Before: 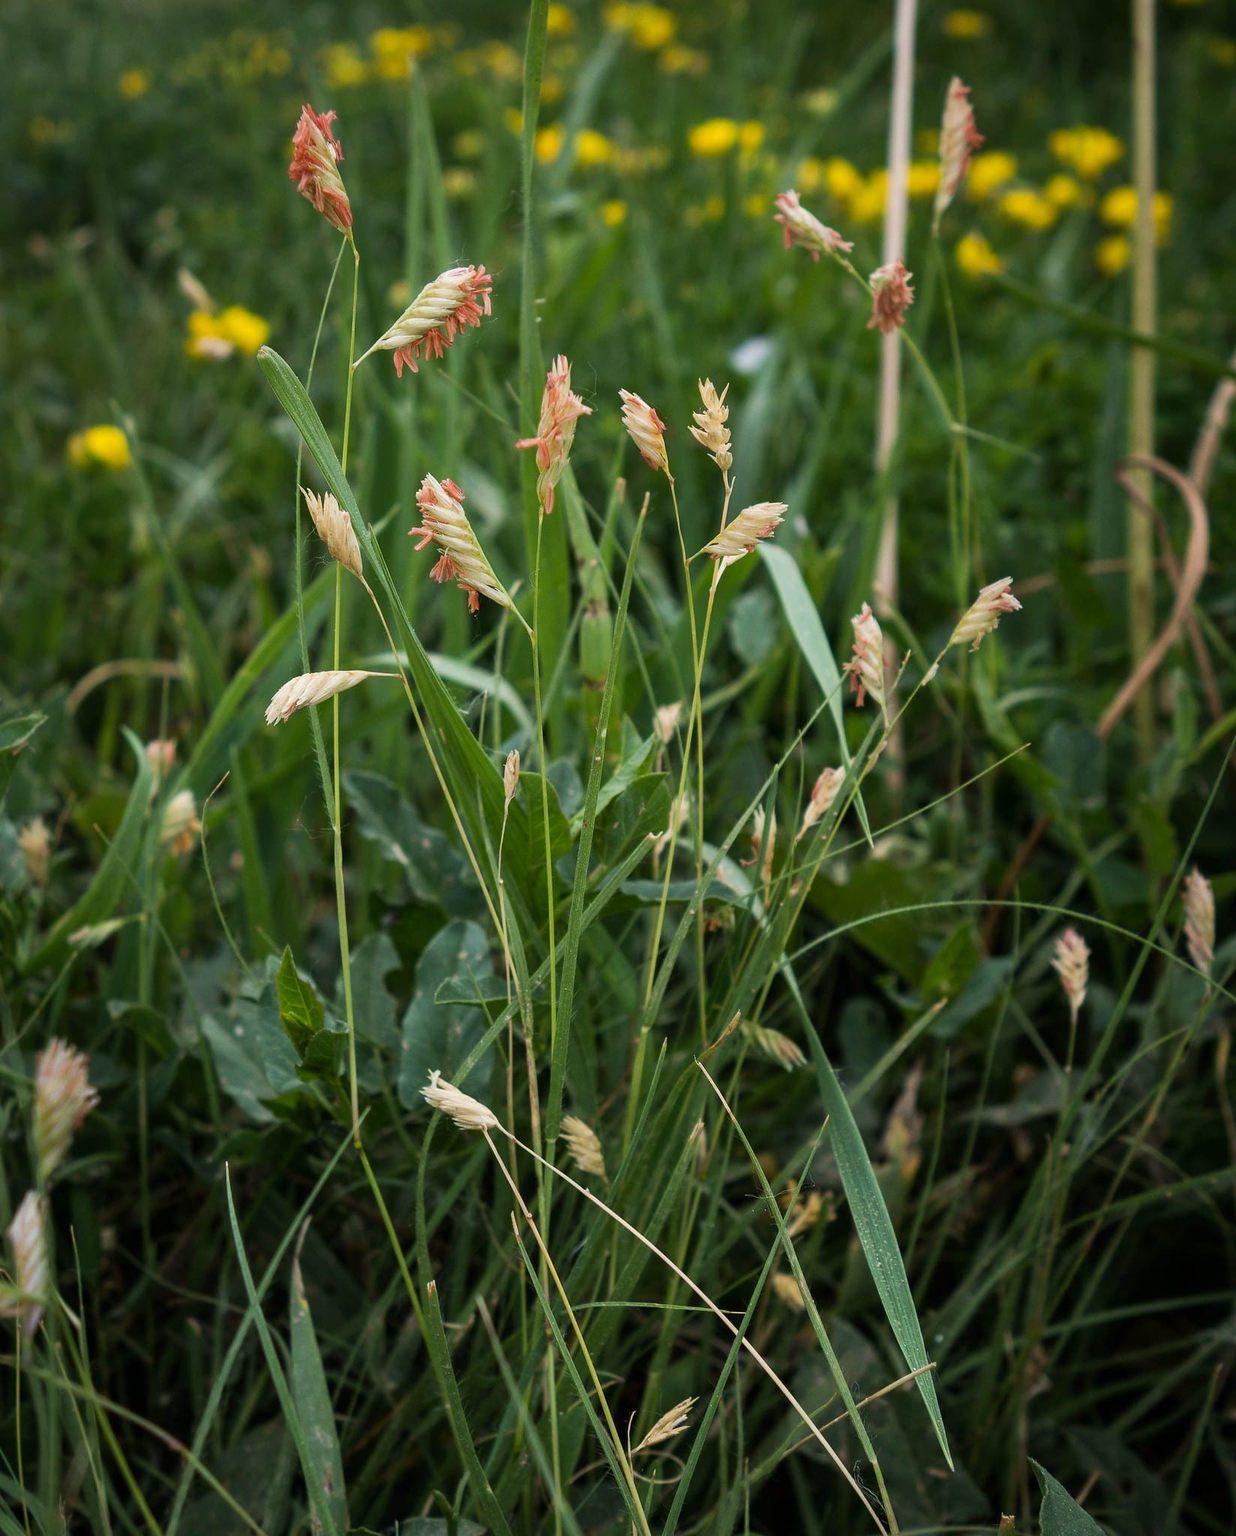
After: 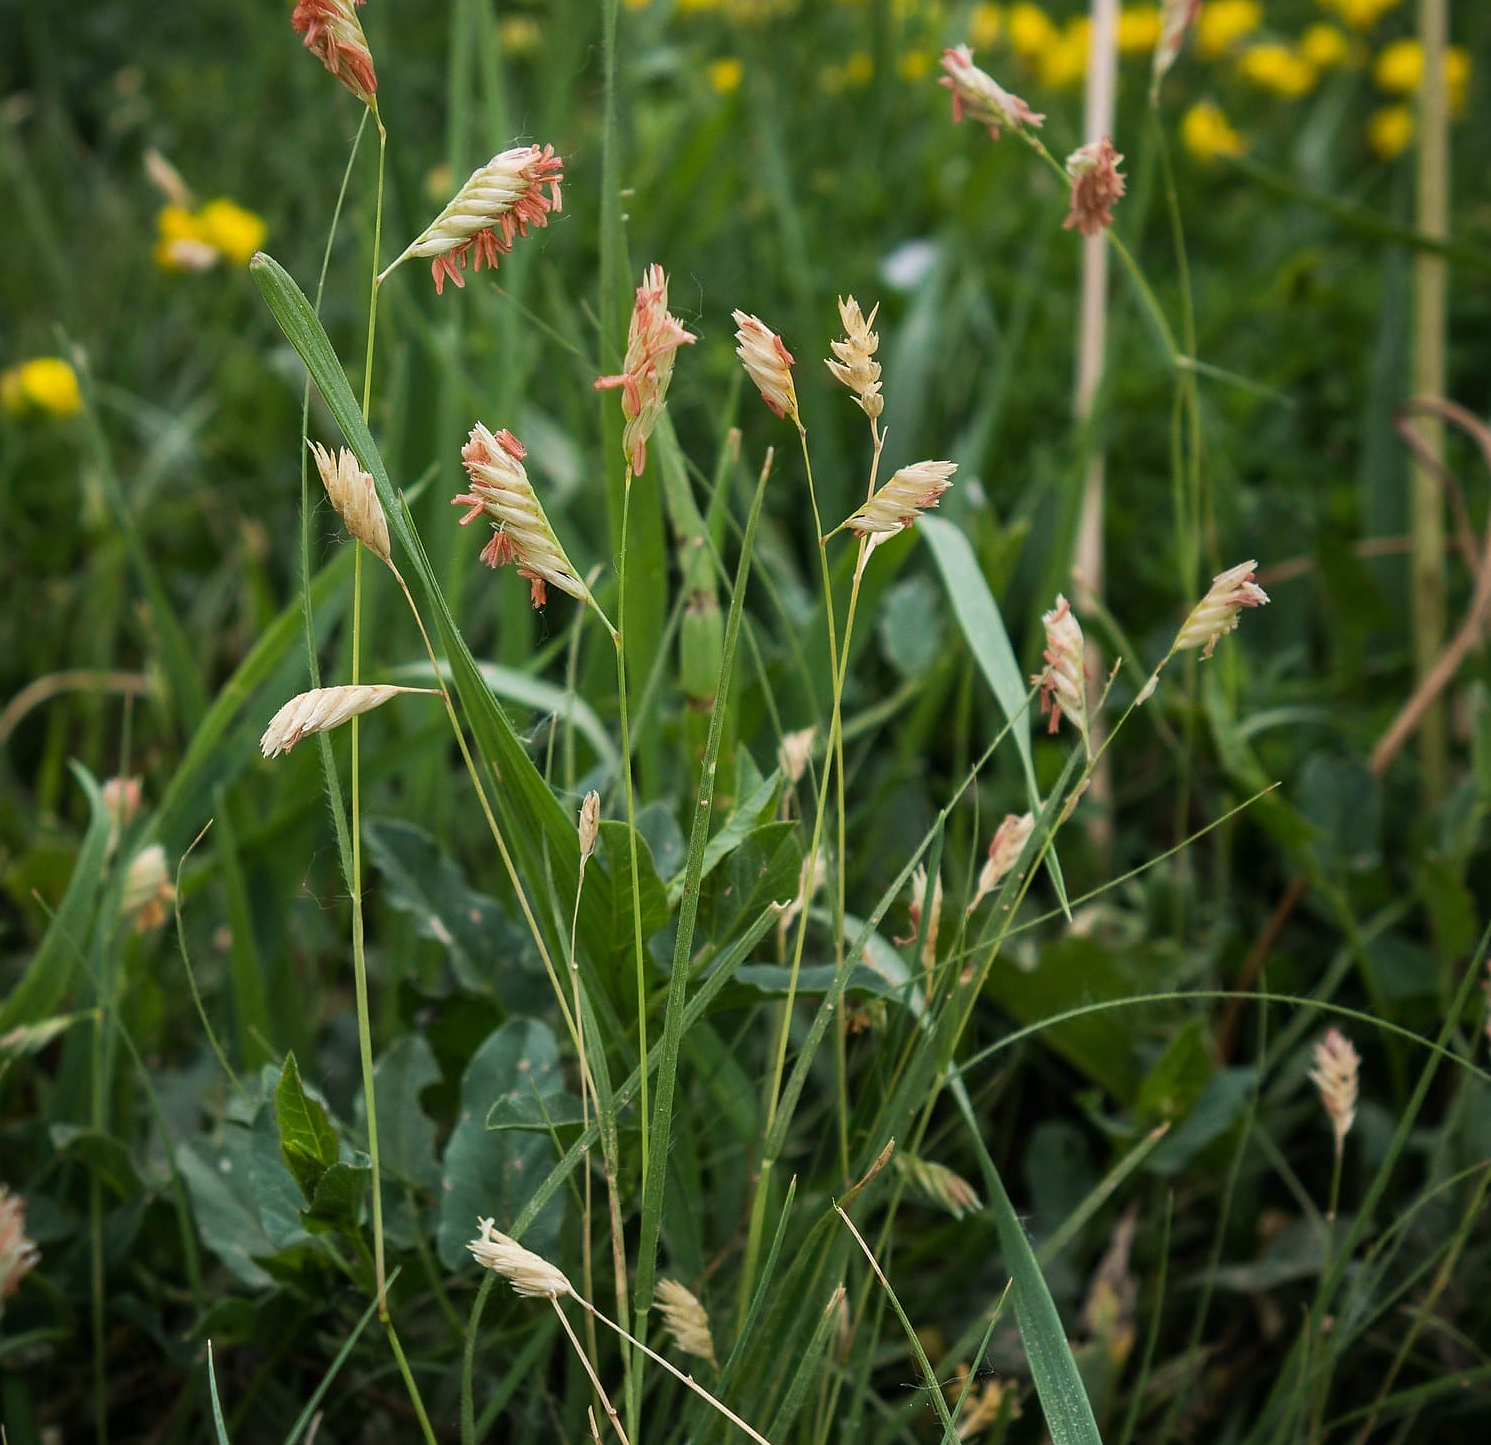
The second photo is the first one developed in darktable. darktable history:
sharpen: radius 1.025
crop: left 5.694%, top 10.234%, right 3.791%, bottom 19.182%
